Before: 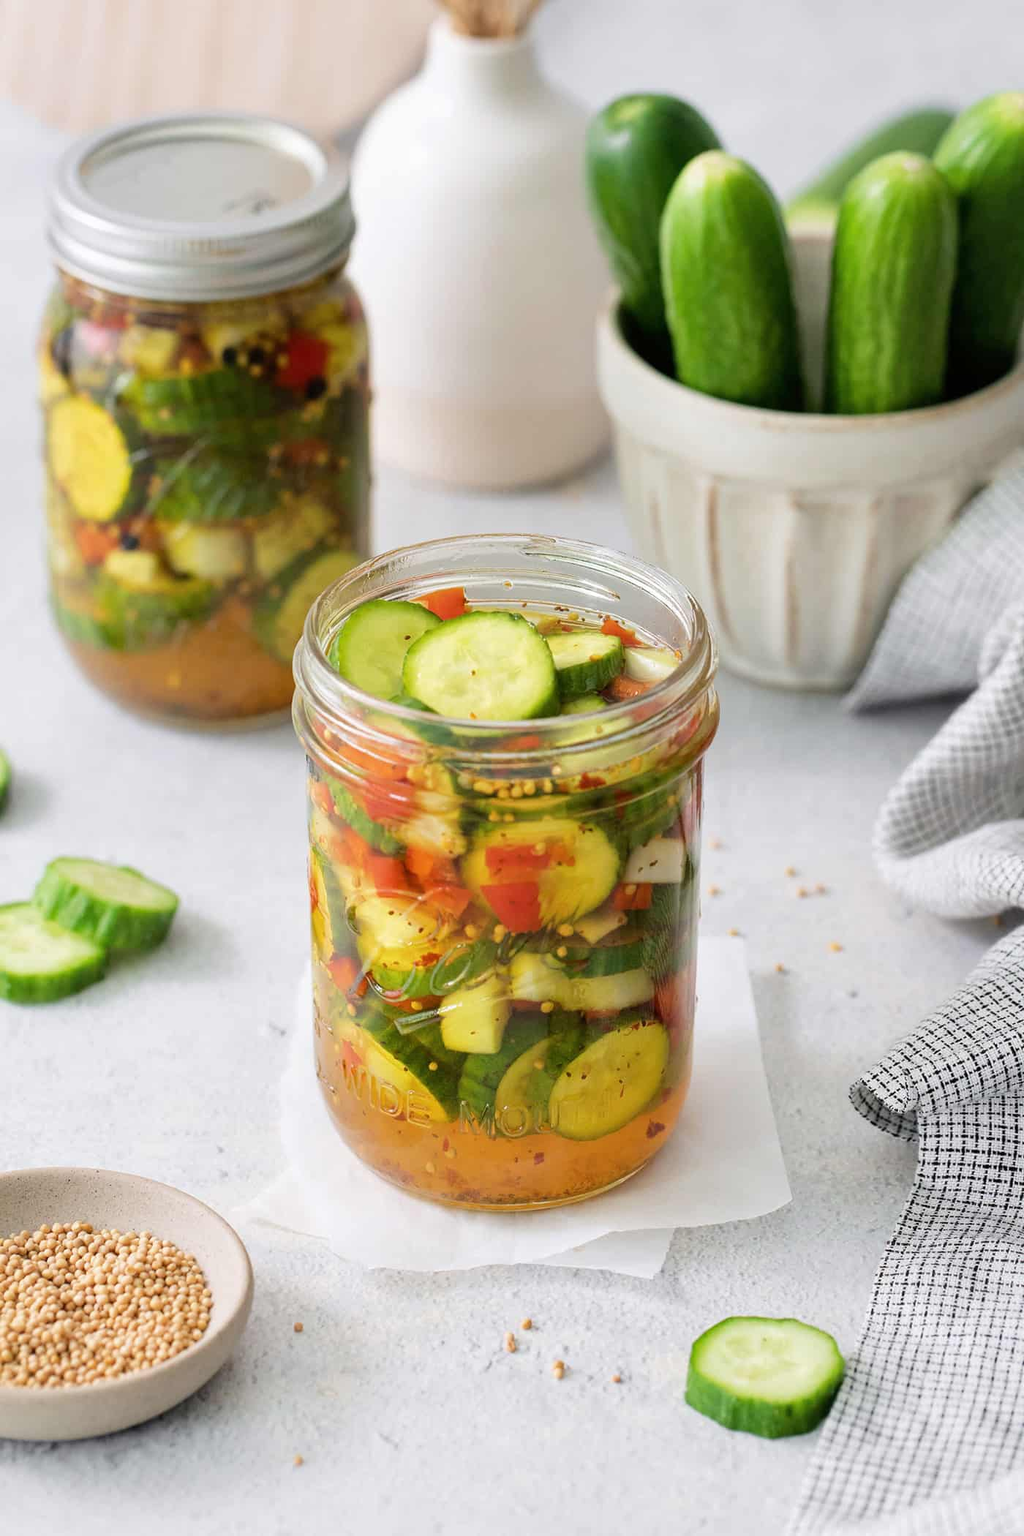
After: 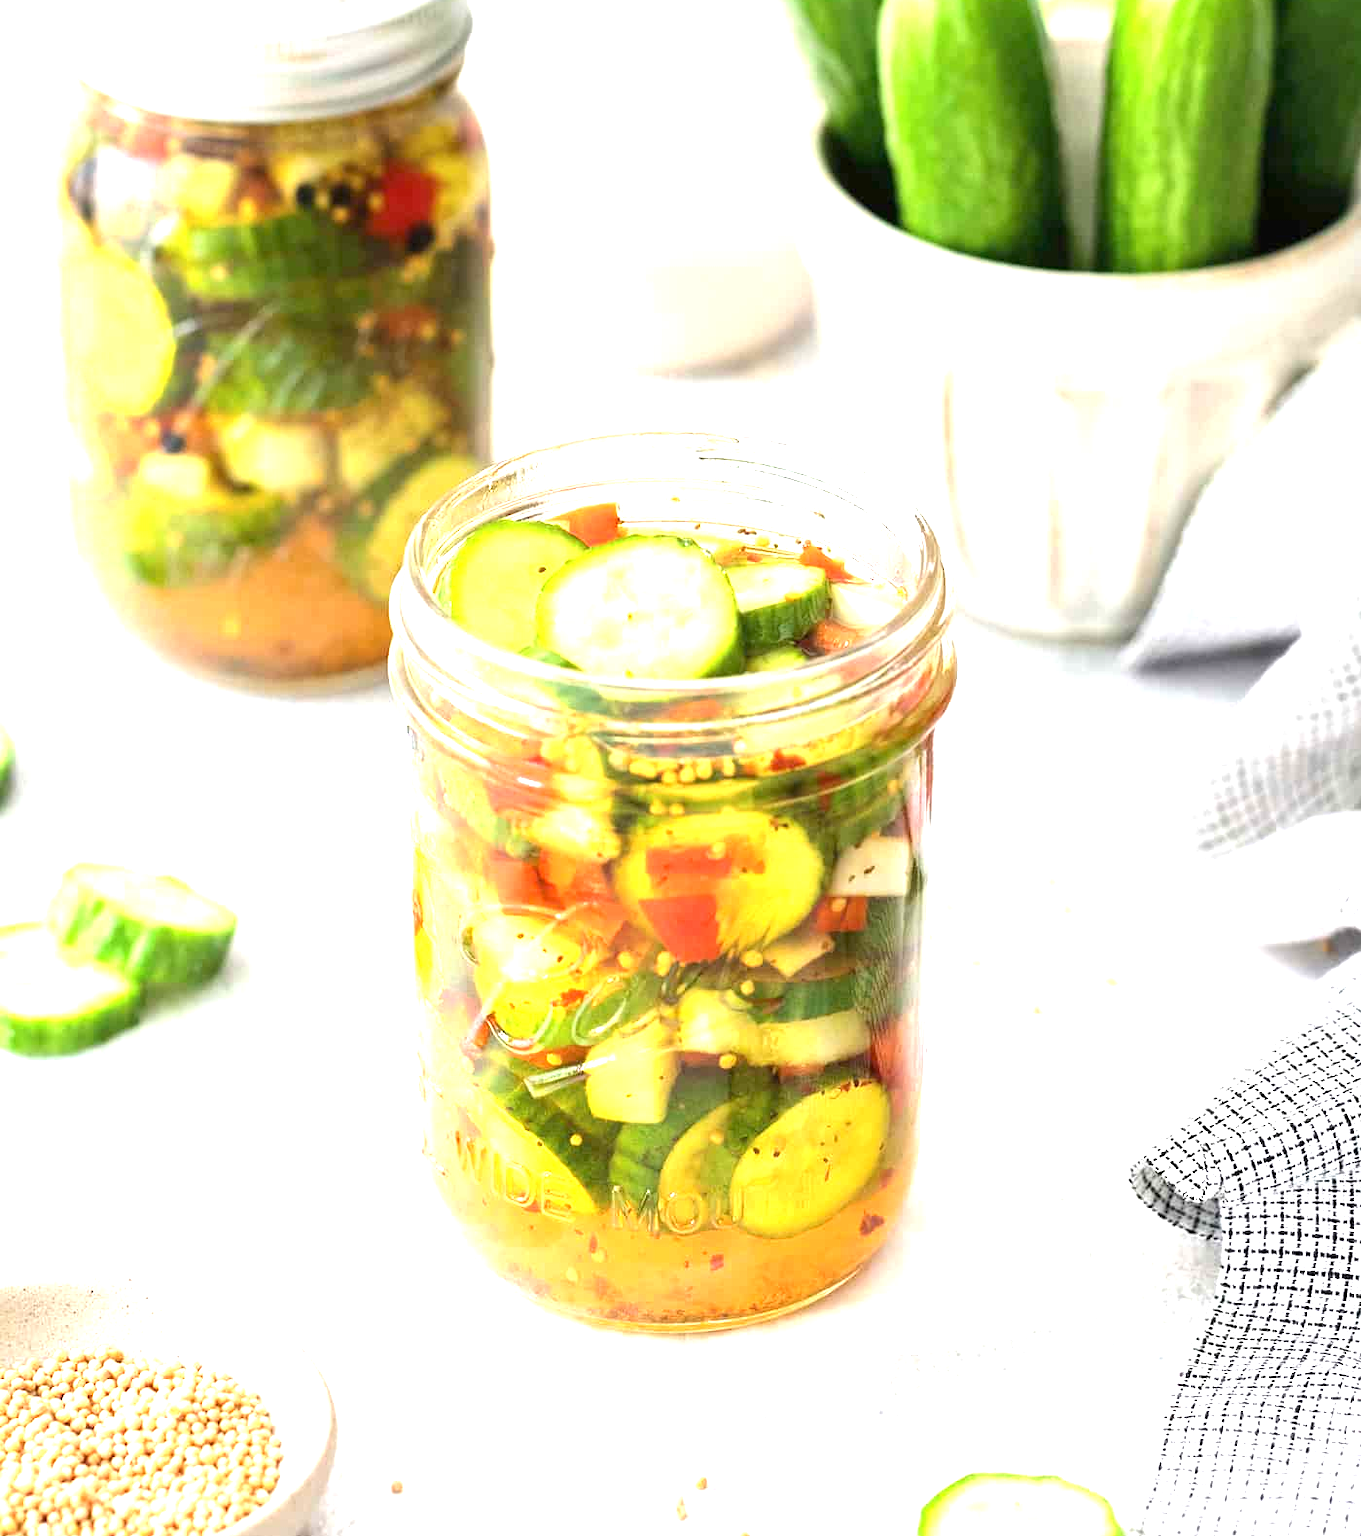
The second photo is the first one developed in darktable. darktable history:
exposure: black level correction 0, exposure 1.572 EV, compensate highlight preservation false
crop: top 13.622%, bottom 11.142%
